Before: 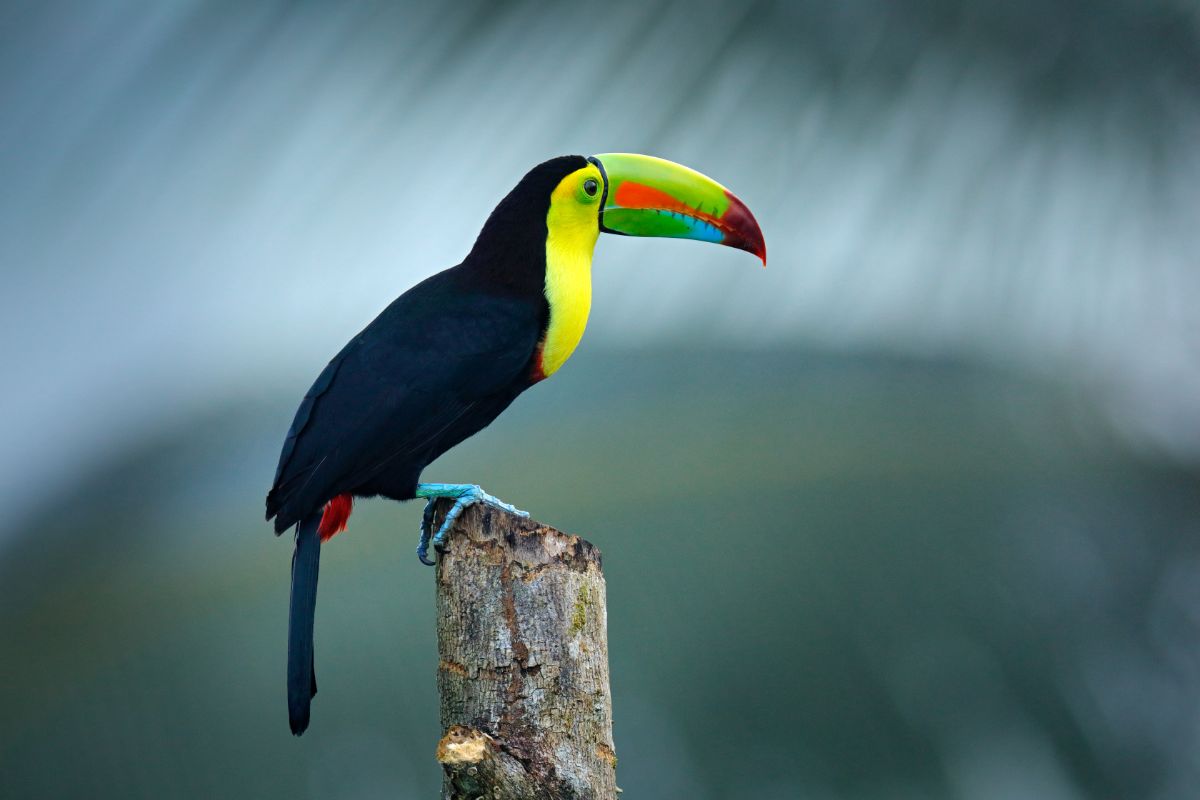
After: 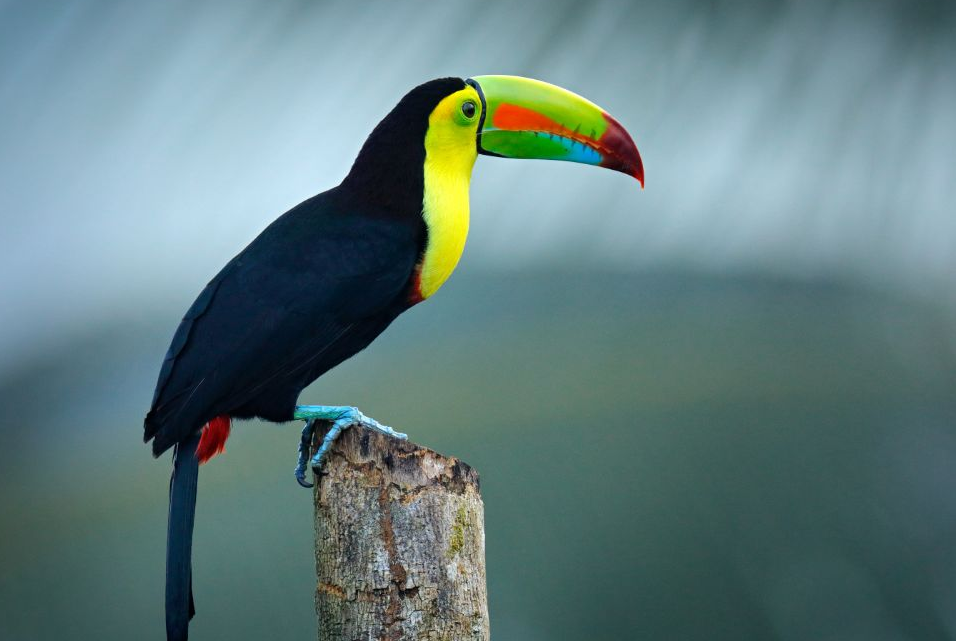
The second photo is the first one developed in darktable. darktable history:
crop and rotate: left 10.246%, top 9.79%, right 10.048%, bottom 10.064%
base curve: curves: ch0 [(0, 0) (0.989, 0.992)], preserve colors none
